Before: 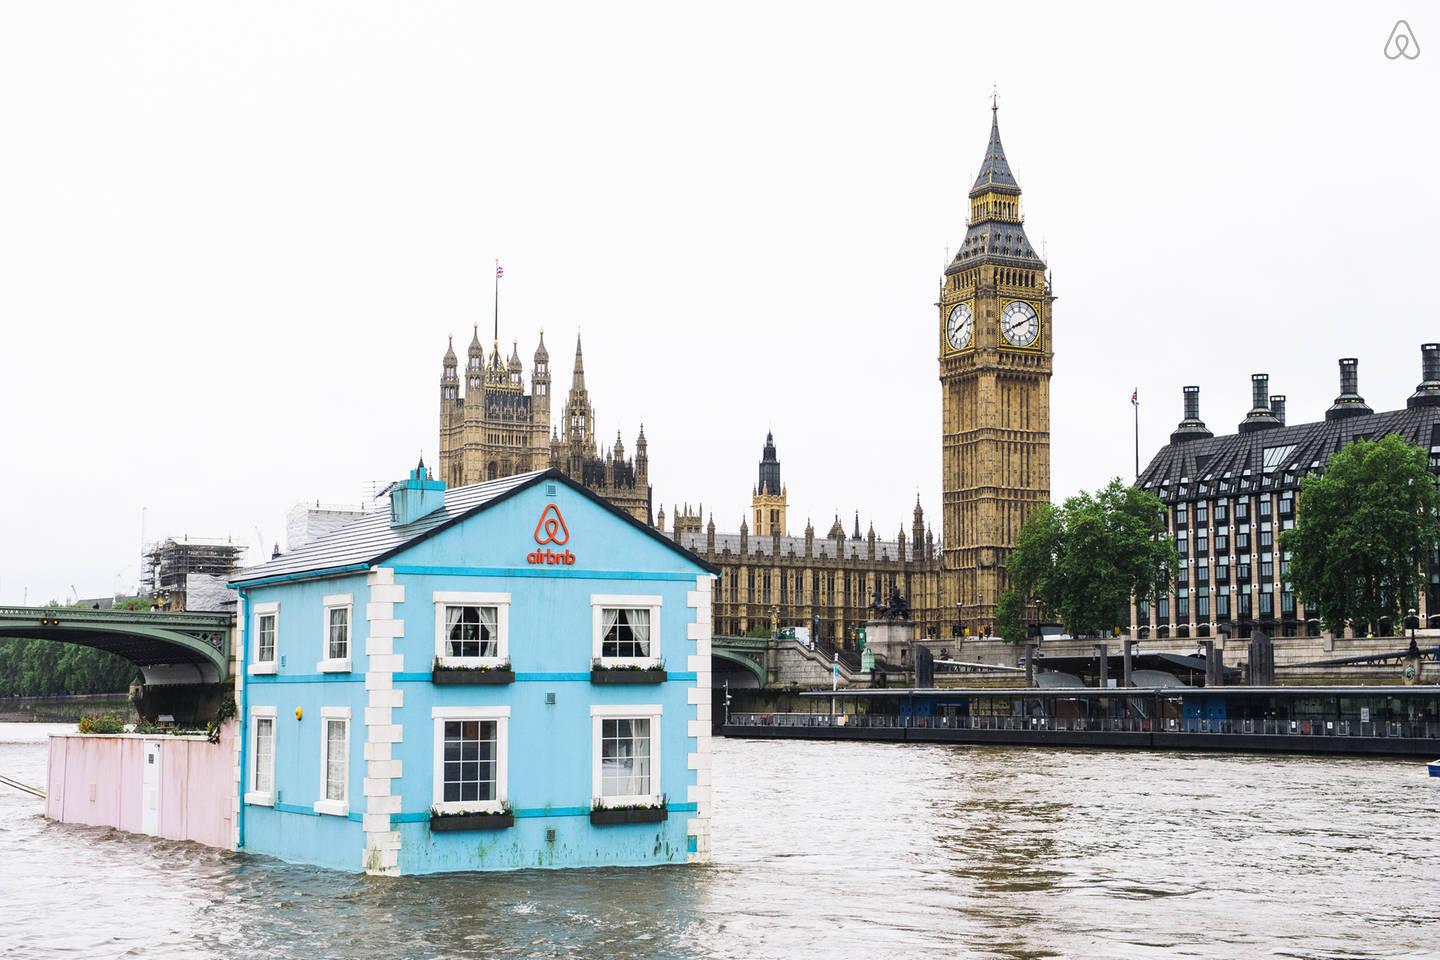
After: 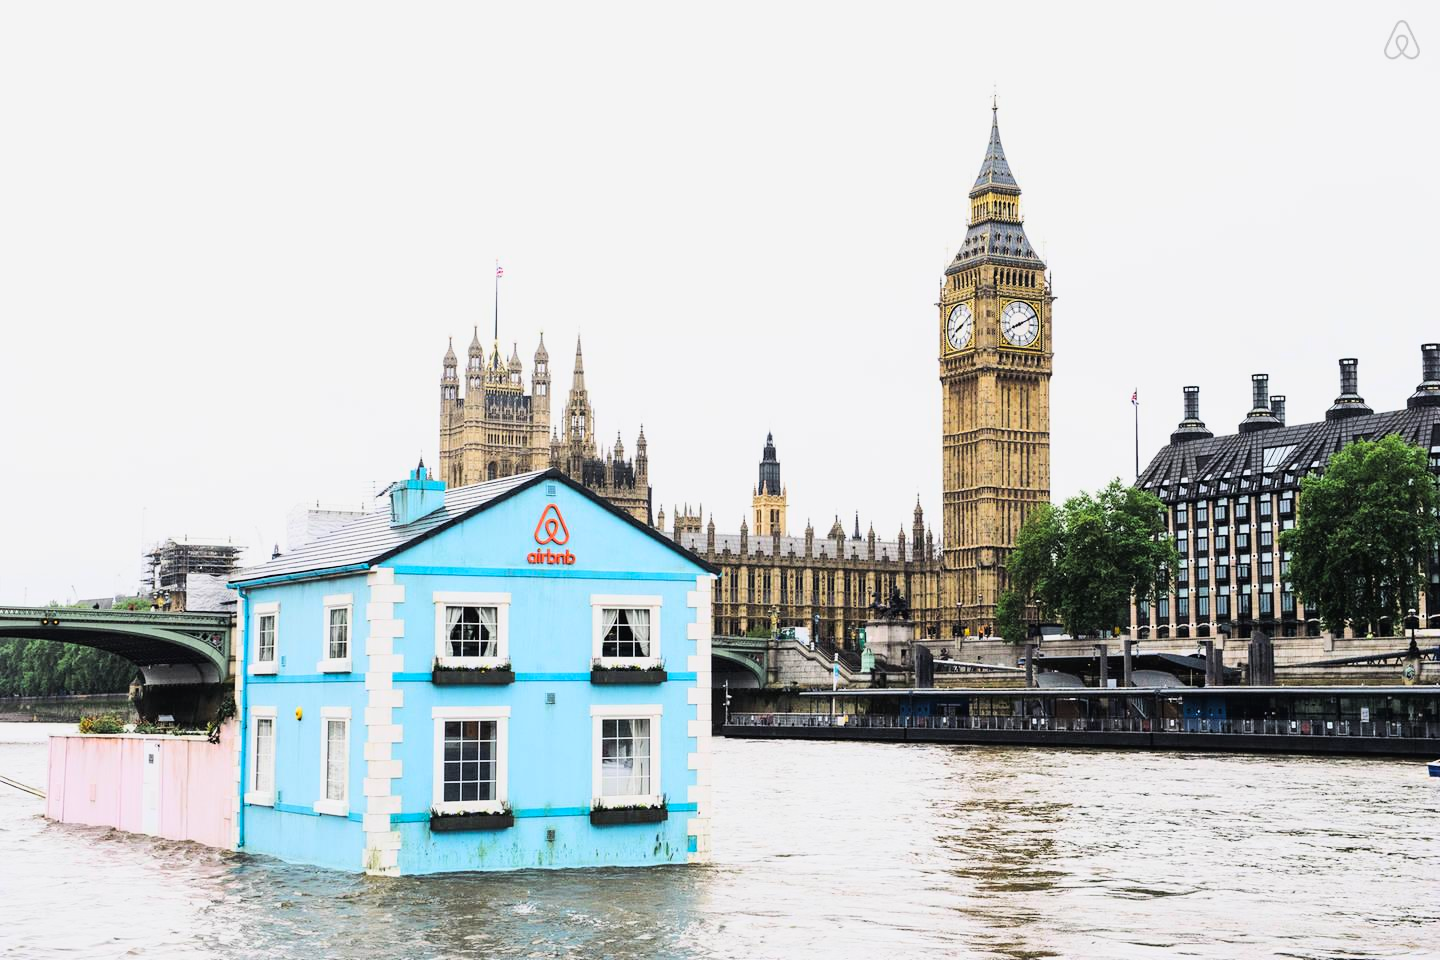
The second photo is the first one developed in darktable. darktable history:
tone curve: curves: ch0 [(0, 0.012) (0.031, 0.02) (0.12, 0.083) (0.193, 0.171) (0.277, 0.279) (0.45, 0.52) (0.568, 0.676) (0.678, 0.777) (0.875, 0.92) (1, 0.965)]; ch1 [(0, 0) (0.243, 0.245) (0.402, 0.41) (0.493, 0.486) (0.508, 0.507) (0.531, 0.53) (0.551, 0.564) (0.646, 0.672) (0.694, 0.732) (1, 1)]; ch2 [(0, 0) (0.249, 0.216) (0.356, 0.343) (0.424, 0.442) (0.476, 0.482) (0.498, 0.502) (0.517, 0.517) (0.532, 0.545) (0.562, 0.575) (0.614, 0.644) (0.706, 0.748) (0.808, 0.809) (0.991, 0.968)], color space Lab, linked channels, preserve colors none
